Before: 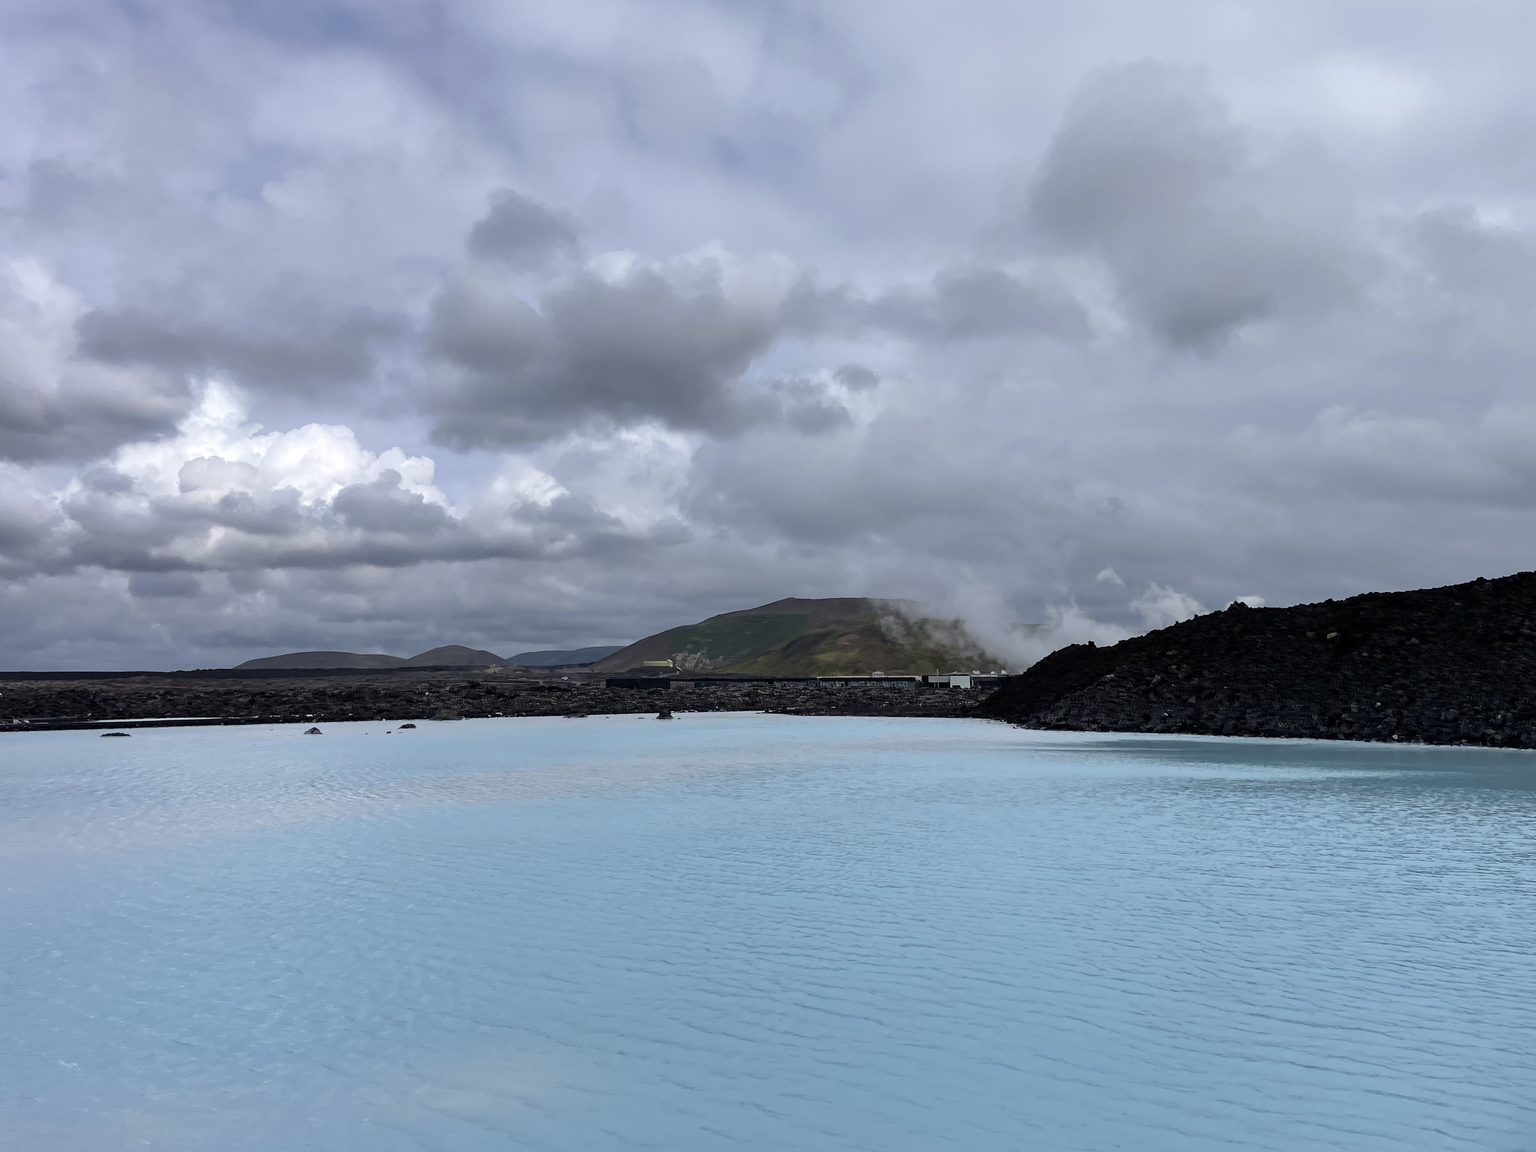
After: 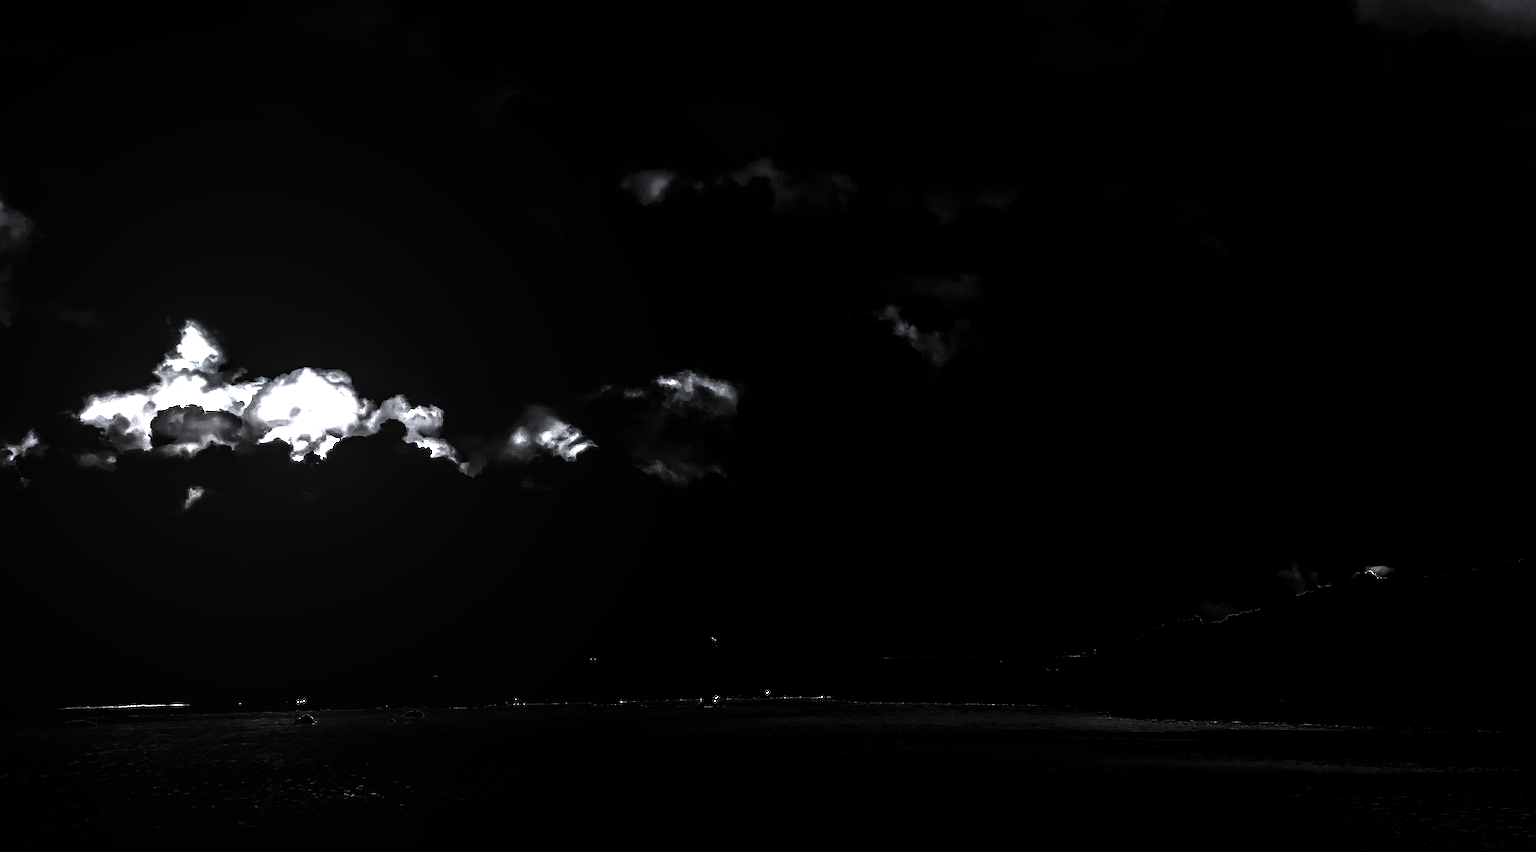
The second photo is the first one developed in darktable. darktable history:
contrast equalizer: octaves 7, y [[0.6 ×6], [0.55 ×6], [0 ×6], [0 ×6], [0 ×6]]
levels: levels [0.721, 0.937, 0.997]
tone curve: curves: ch0 [(0, 0) (0.003, 0.003) (0.011, 0.015) (0.025, 0.031) (0.044, 0.056) (0.069, 0.083) (0.1, 0.113) (0.136, 0.145) (0.177, 0.184) (0.224, 0.225) (0.277, 0.275) (0.335, 0.327) (0.399, 0.385) (0.468, 0.447) (0.543, 0.528) (0.623, 0.611) (0.709, 0.703) (0.801, 0.802) (0.898, 0.902) (1, 1)], color space Lab, independent channels, preserve colors none
crop: left 3.083%, top 8.981%, right 9.626%, bottom 26.455%
local contrast: detail 109%
